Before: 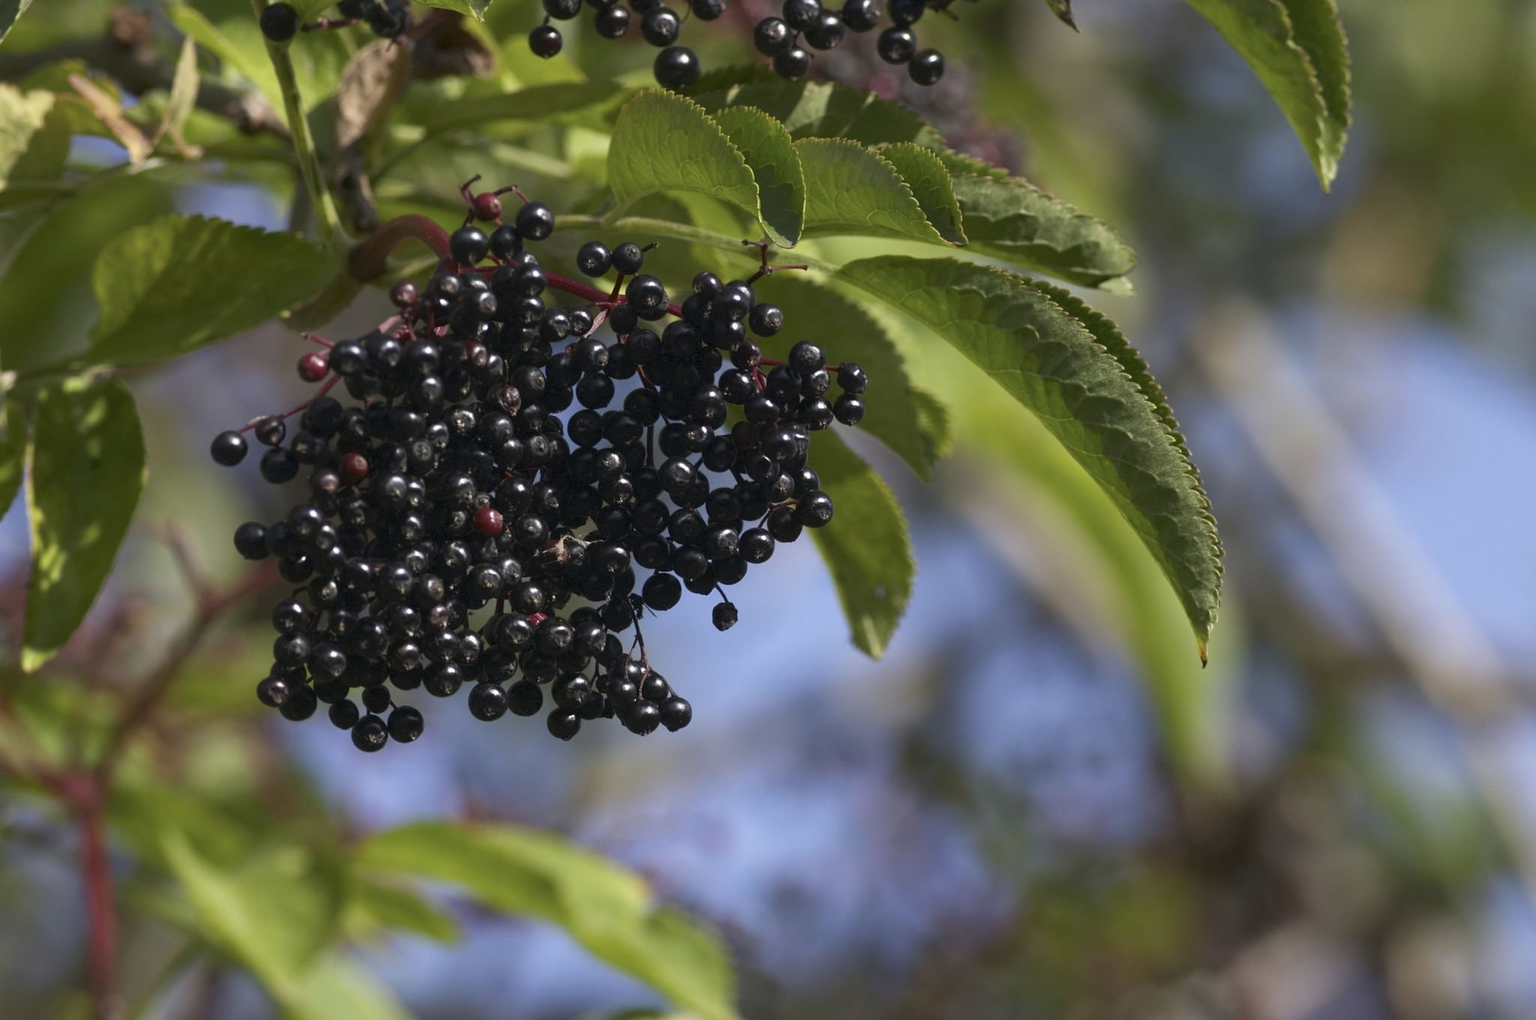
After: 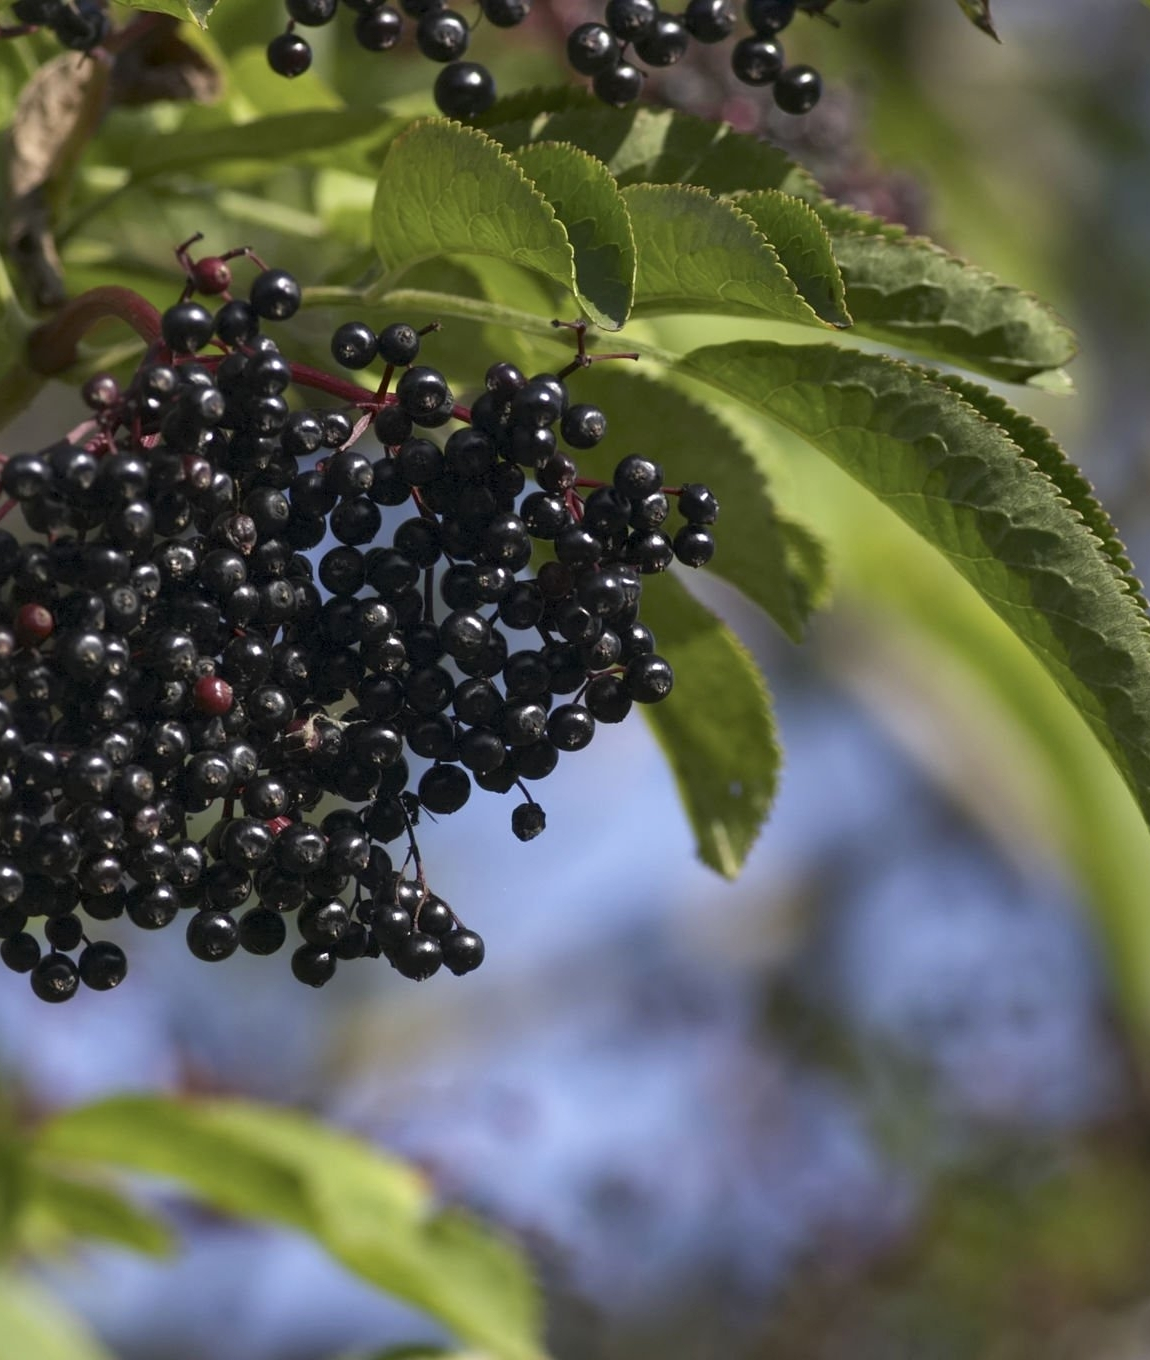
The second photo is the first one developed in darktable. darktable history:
local contrast: mode bilateral grid, contrast 20, coarseness 49, detail 119%, midtone range 0.2
crop: left 21.389%, right 22.446%
exposure: exposure 0.076 EV, compensate highlight preservation false
